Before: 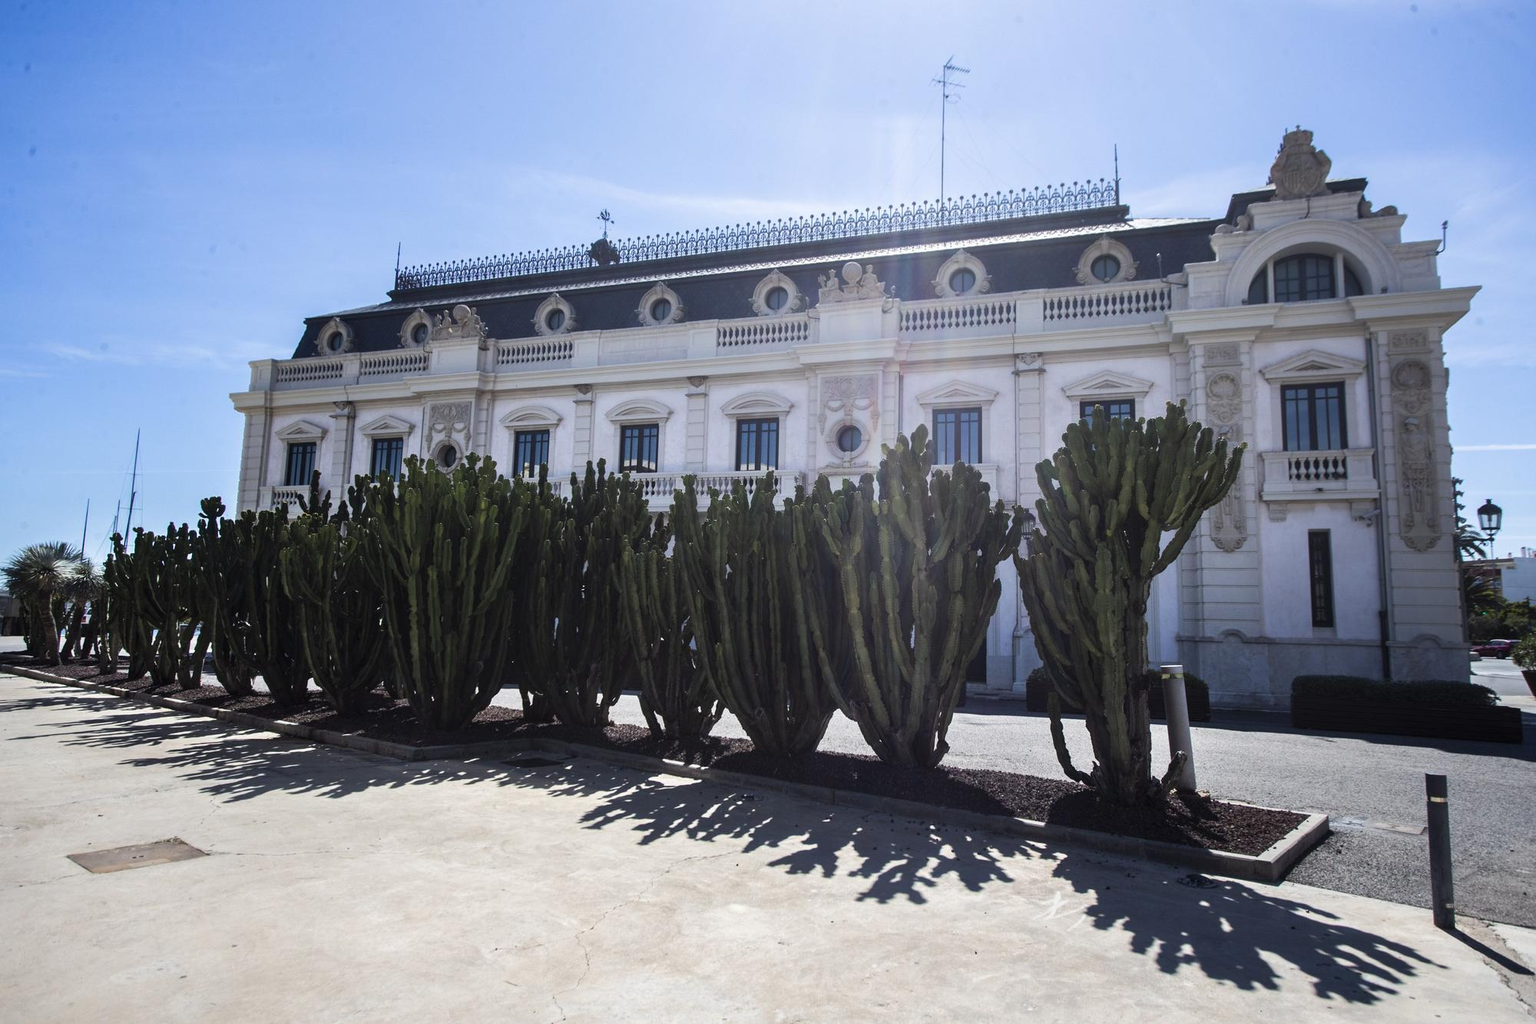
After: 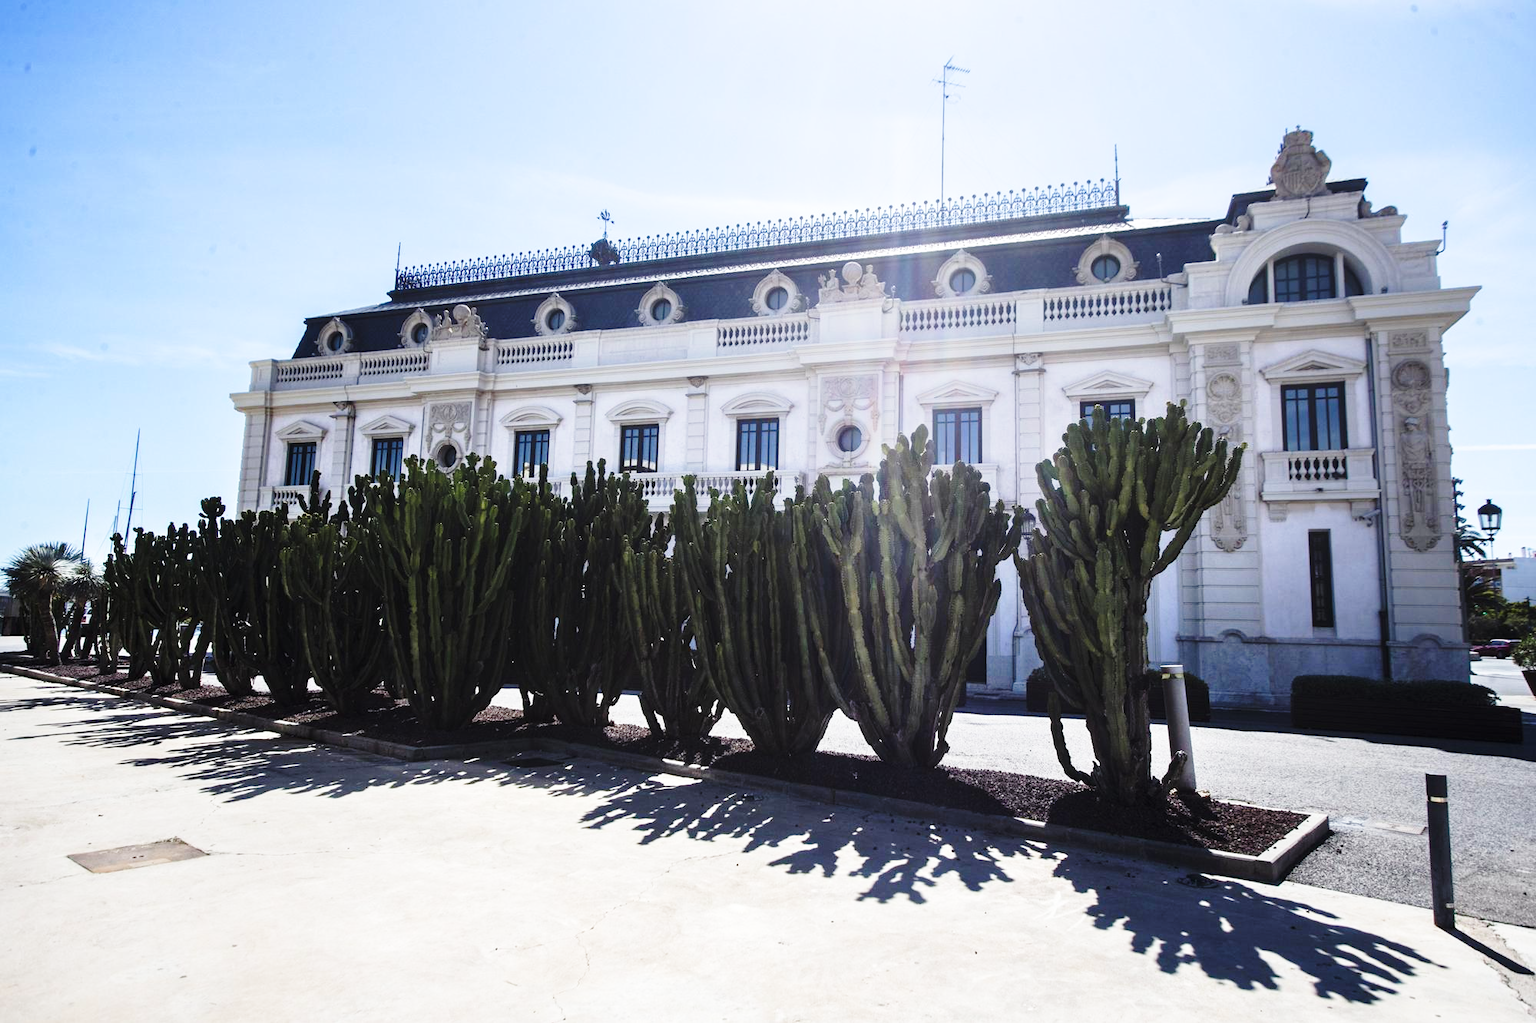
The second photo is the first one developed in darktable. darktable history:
base curve: curves: ch0 [(0, 0) (0.036, 0.037) (0.121, 0.228) (0.46, 0.76) (0.859, 0.983) (1, 1)], preserve colors none
